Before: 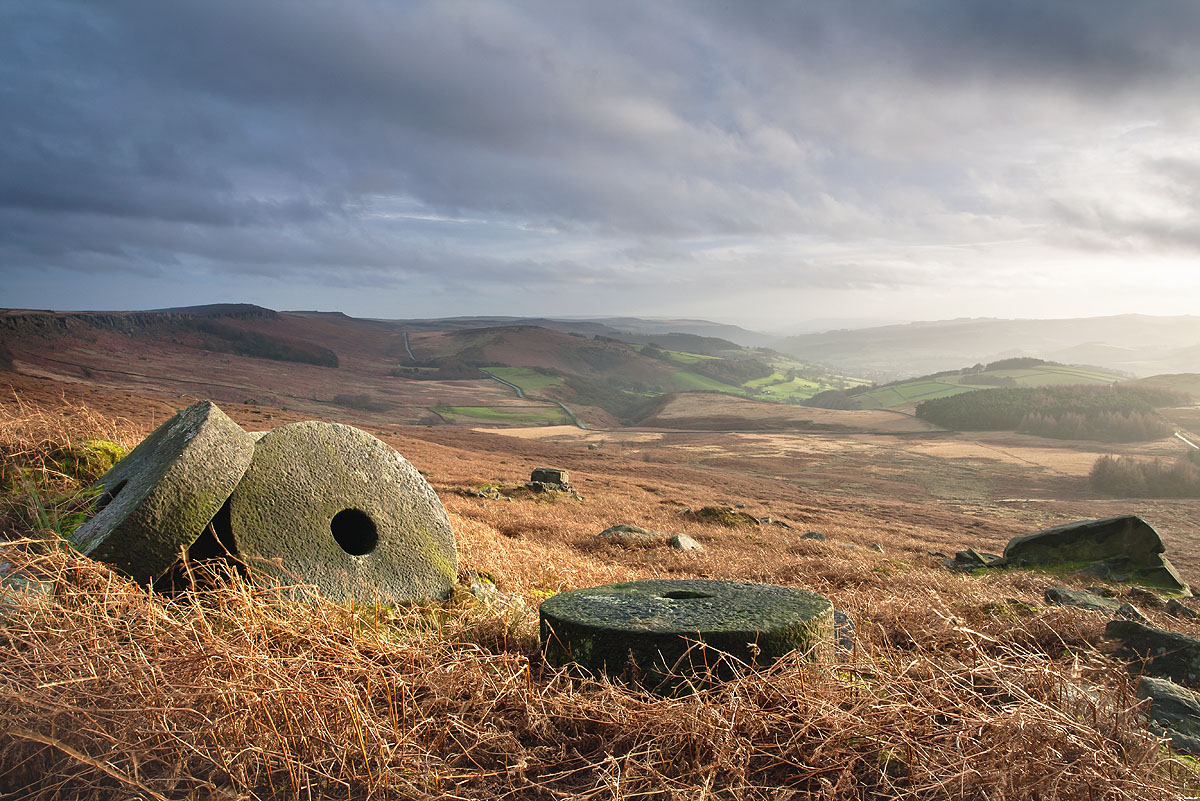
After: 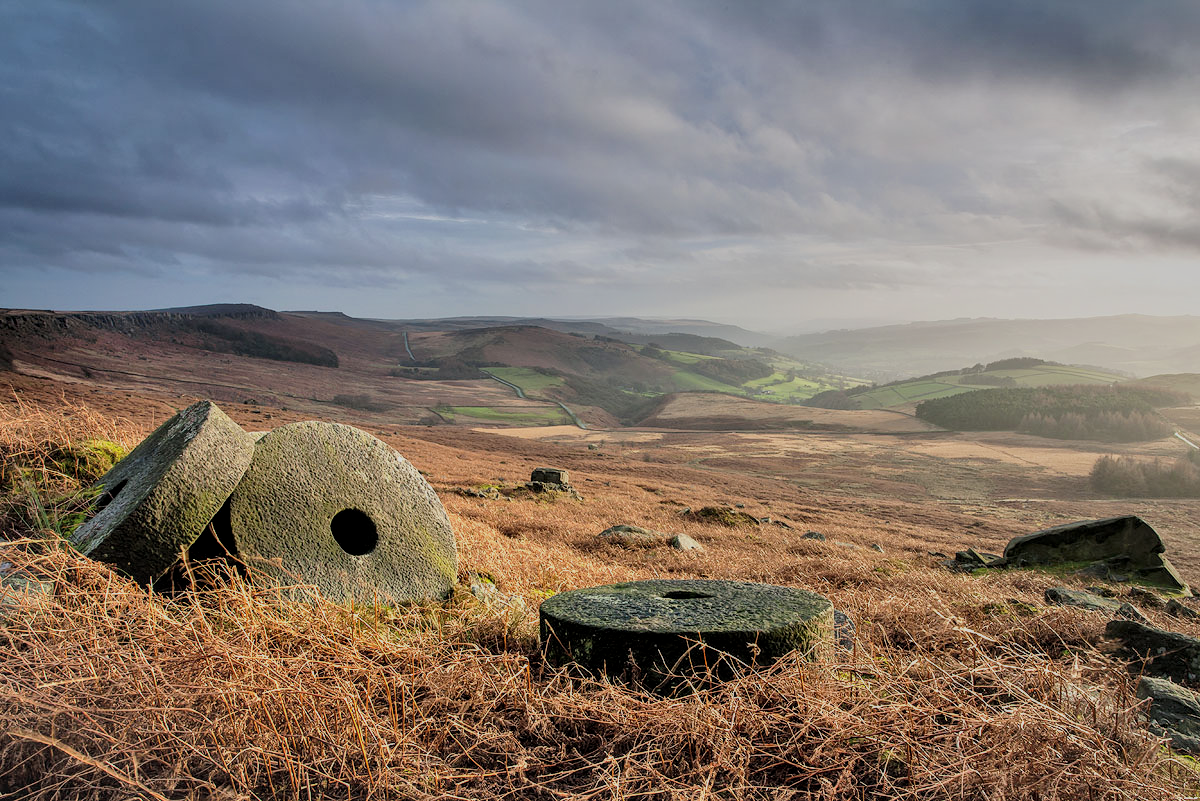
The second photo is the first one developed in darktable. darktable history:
filmic rgb: black relative exposure -7.15 EV, white relative exposure 5.36 EV, hardness 3.02, color science v6 (2022)
shadows and highlights: shadows 60, highlights -60.23, soften with gaussian
local contrast: on, module defaults
